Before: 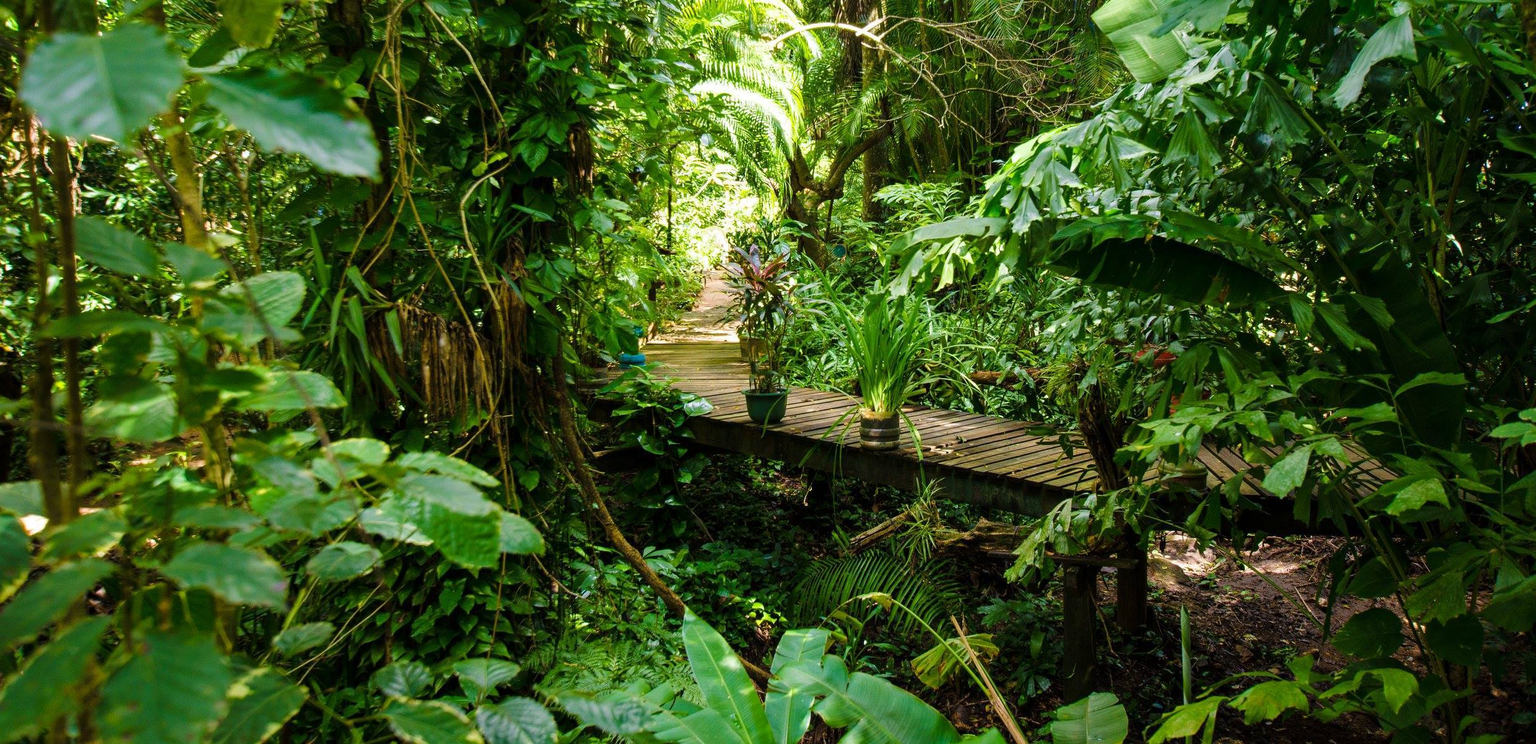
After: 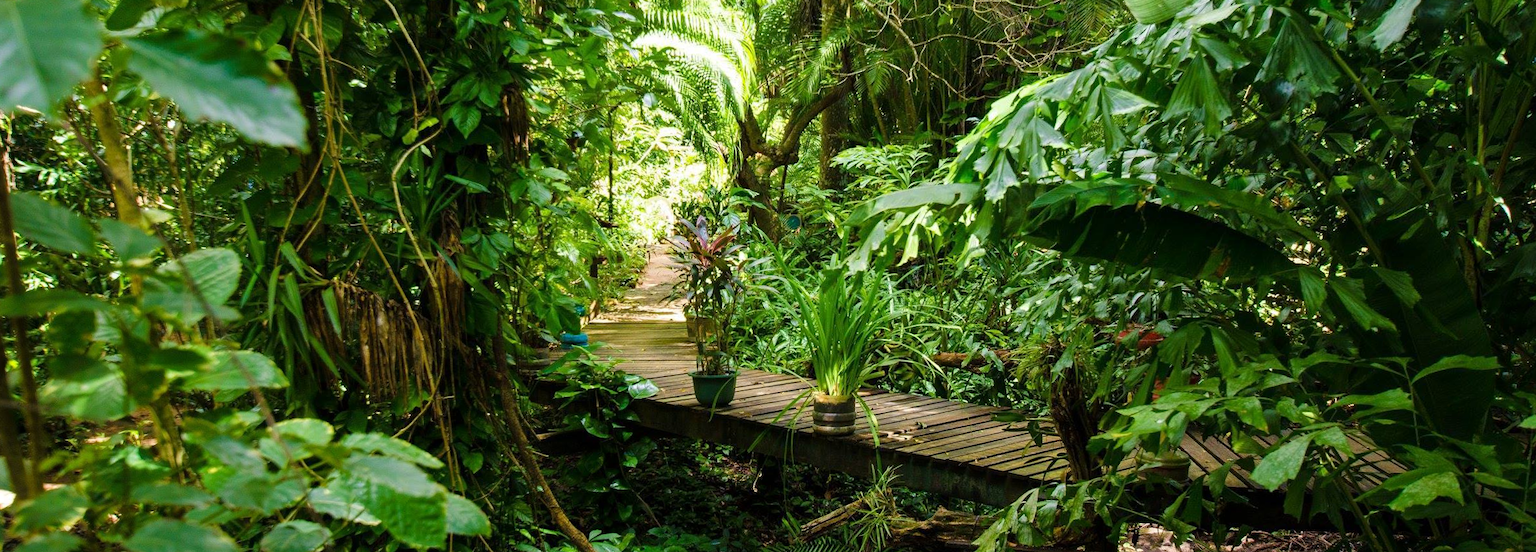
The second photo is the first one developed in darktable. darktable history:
crop: left 0.387%, top 5.469%, bottom 19.809%
rotate and perspective: rotation 0.062°, lens shift (vertical) 0.115, lens shift (horizontal) -0.133, crop left 0.047, crop right 0.94, crop top 0.061, crop bottom 0.94
